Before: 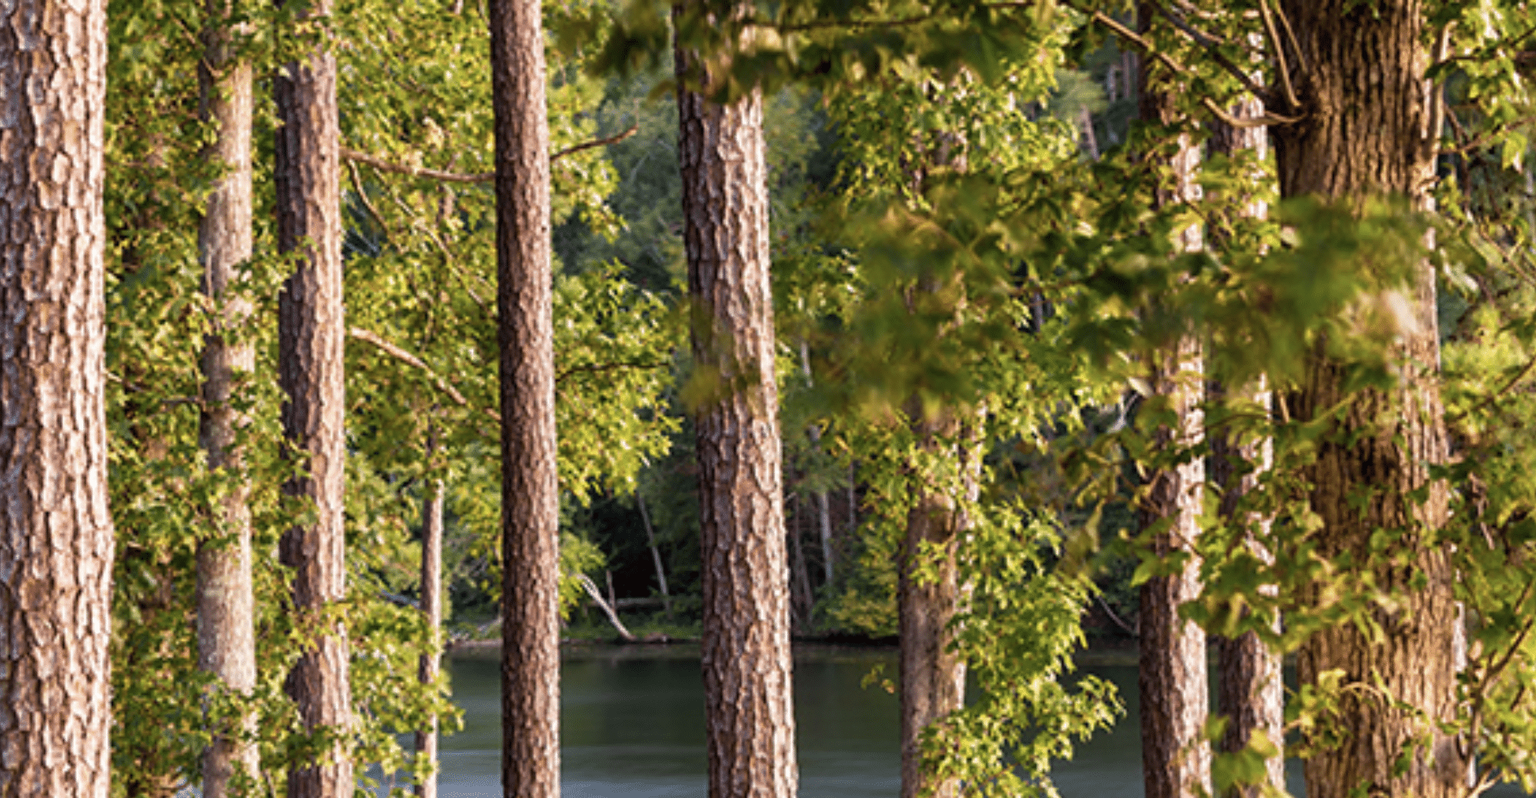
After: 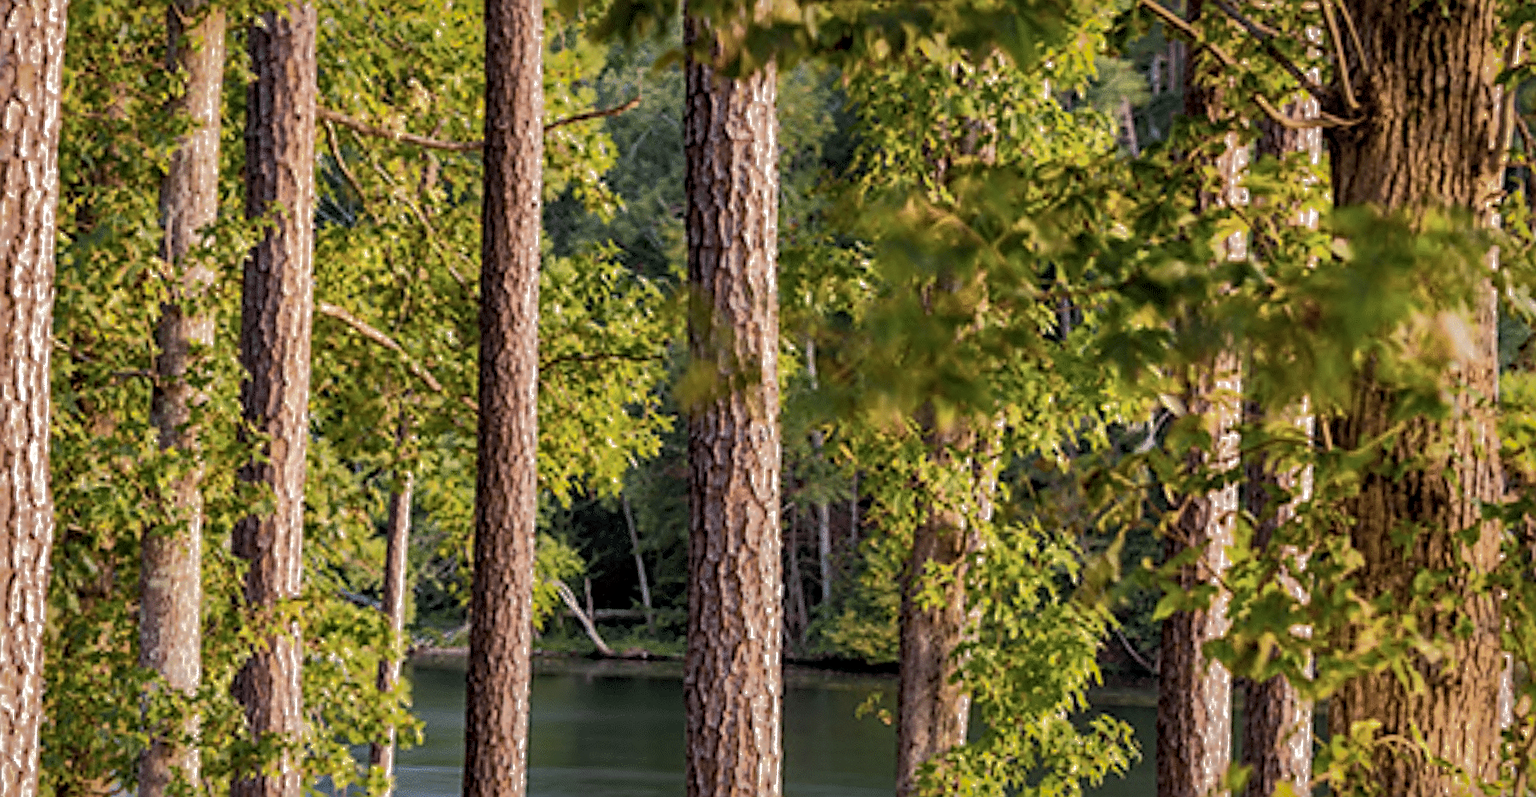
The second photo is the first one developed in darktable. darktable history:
crop and rotate: angle -2.53°
haze removal: compatibility mode true, adaptive false
shadows and highlights: shadows 38.46, highlights -75.87
local contrast: on, module defaults
sharpen: on, module defaults
